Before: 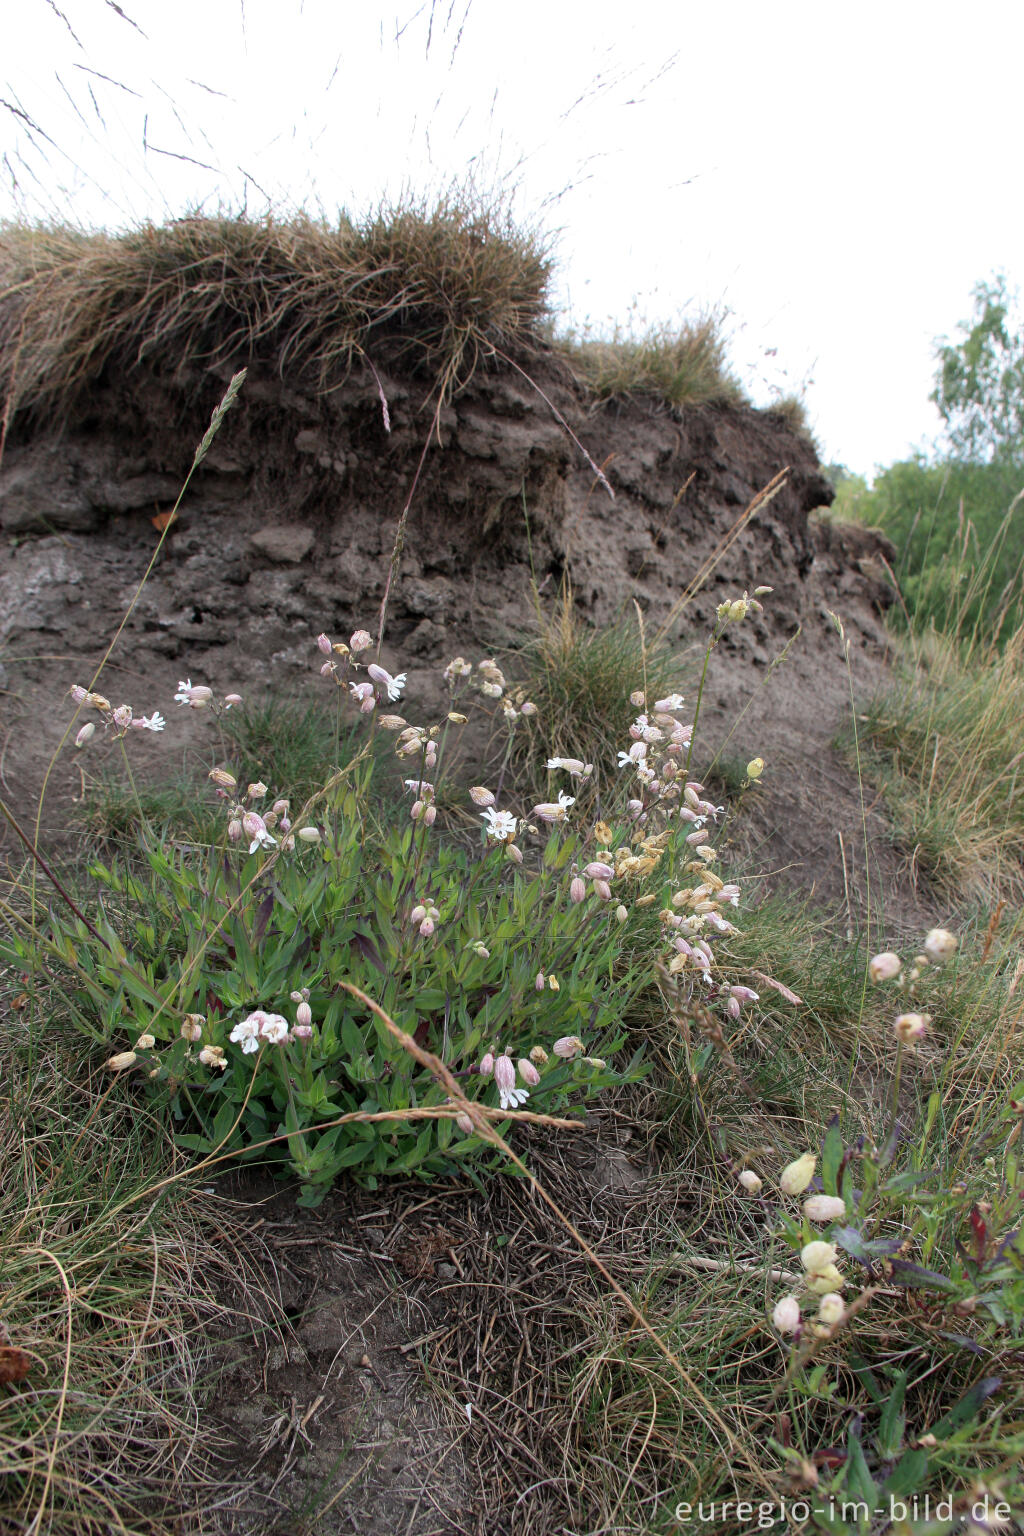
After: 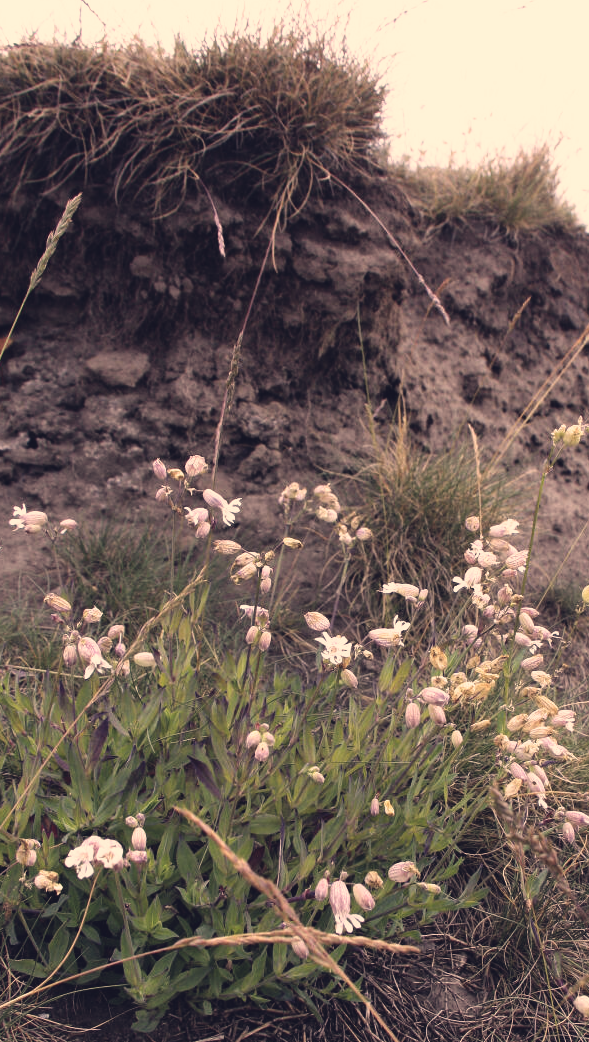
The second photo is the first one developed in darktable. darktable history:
filmic rgb: black relative exposure -8.74 EV, white relative exposure 2.66 EV, target black luminance 0%, target white luminance 99.86%, hardness 6.27, latitude 75.33%, contrast 1.323, highlights saturation mix -6.12%, preserve chrominance no, color science v5 (2021)
color correction: highlights a* 20.21, highlights b* 28.01, shadows a* 3.43, shadows b* -17.25, saturation 0.73
exposure: black level correction -0.027, compensate exposure bias true, compensate highlight preservation false
crop: left 16.21%, top 11.398%, right 26.223%, bottom 20.732%
